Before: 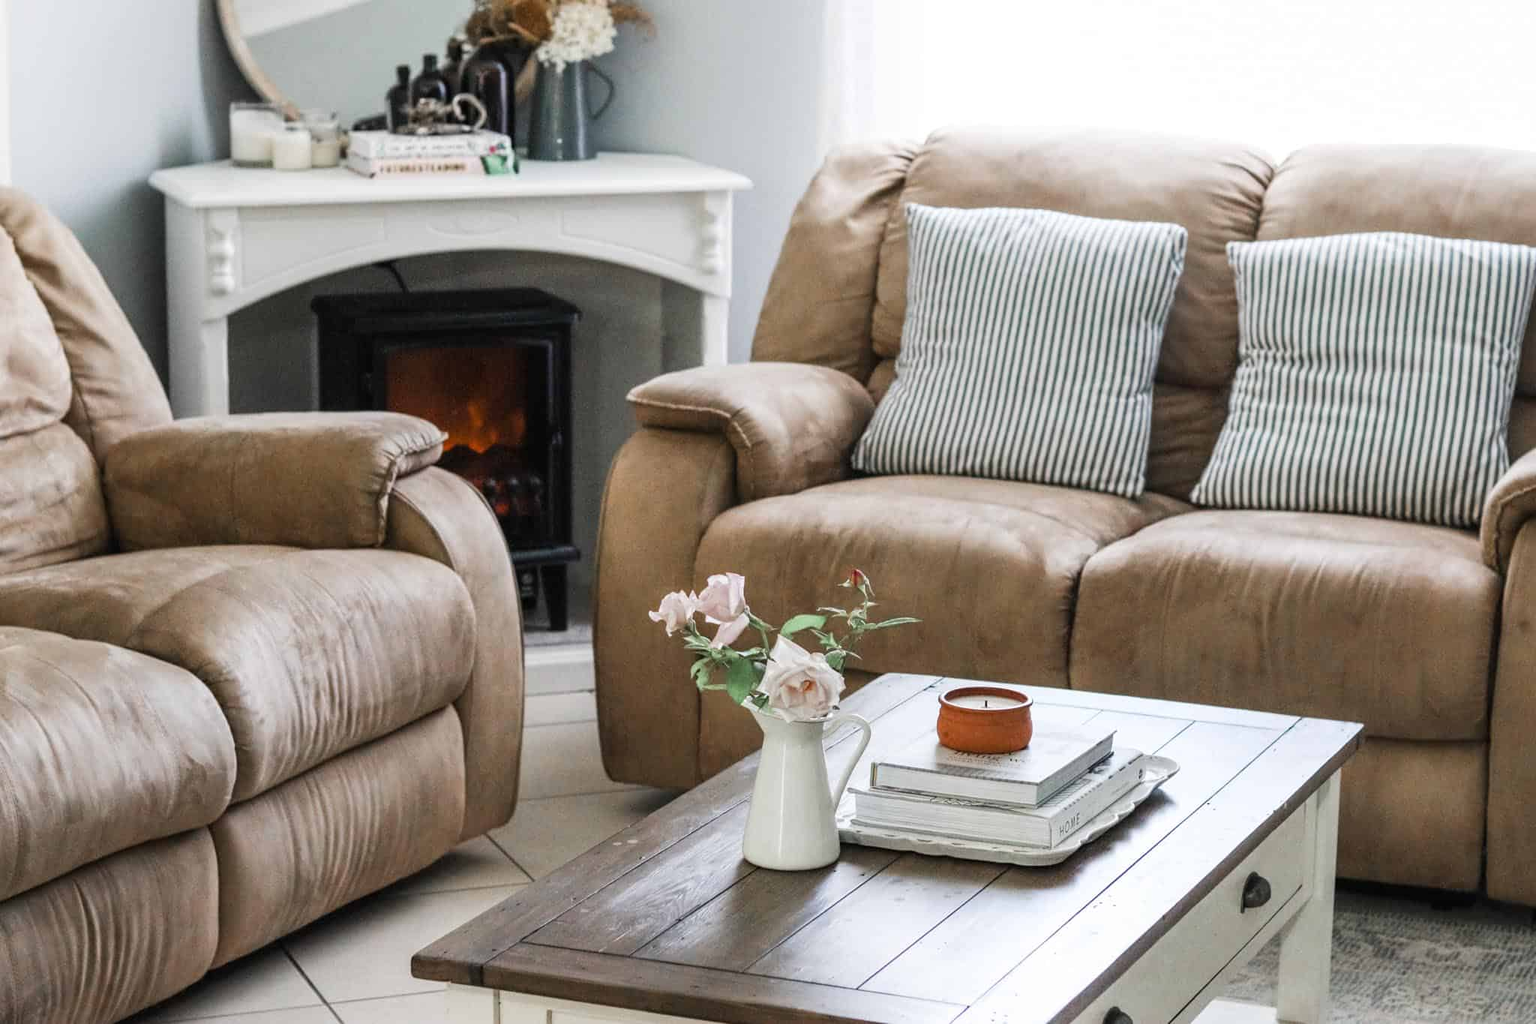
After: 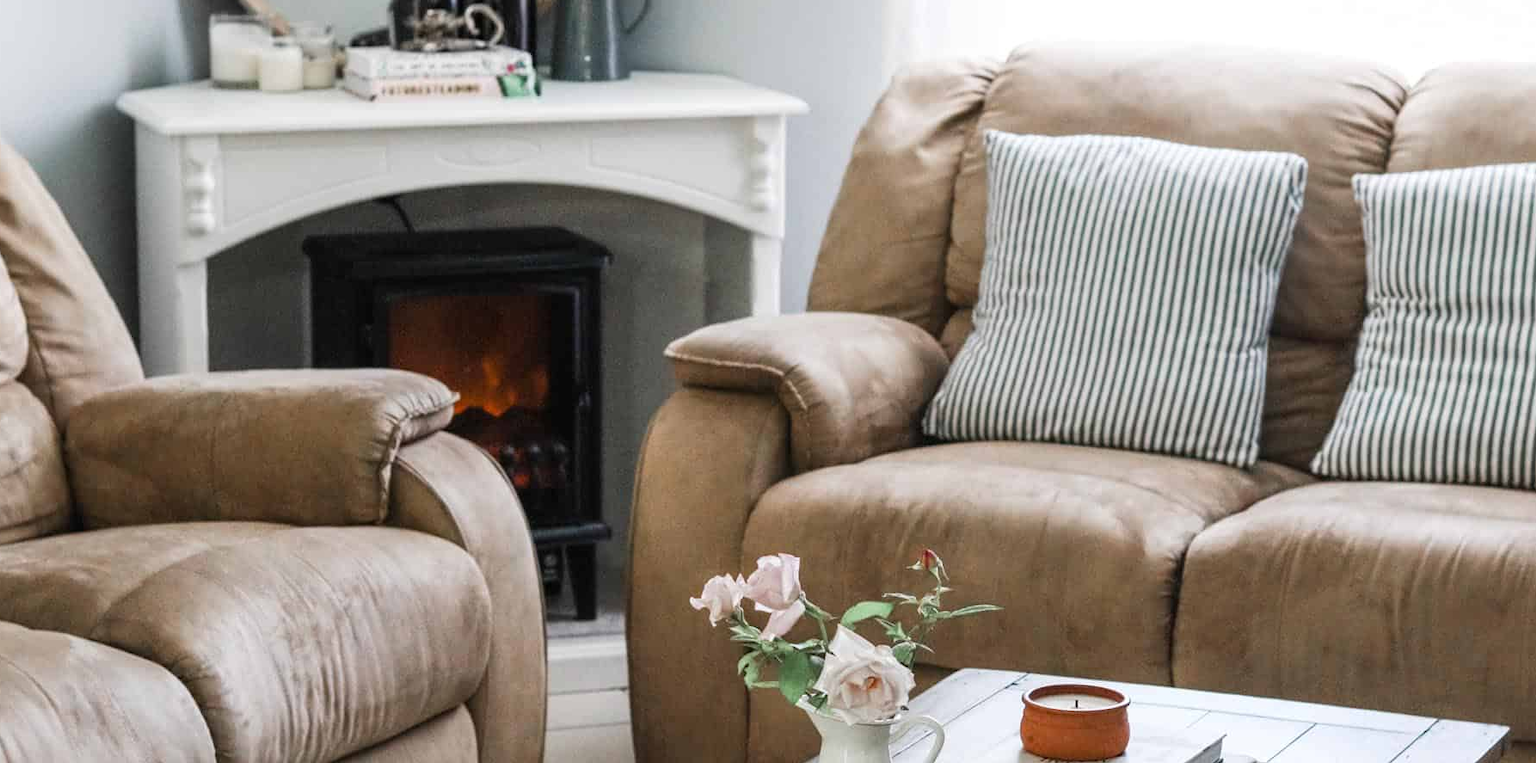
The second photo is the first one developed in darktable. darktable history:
crop: left 3.08%, top 8.814%, right 9.664%, bottom 26.085%
